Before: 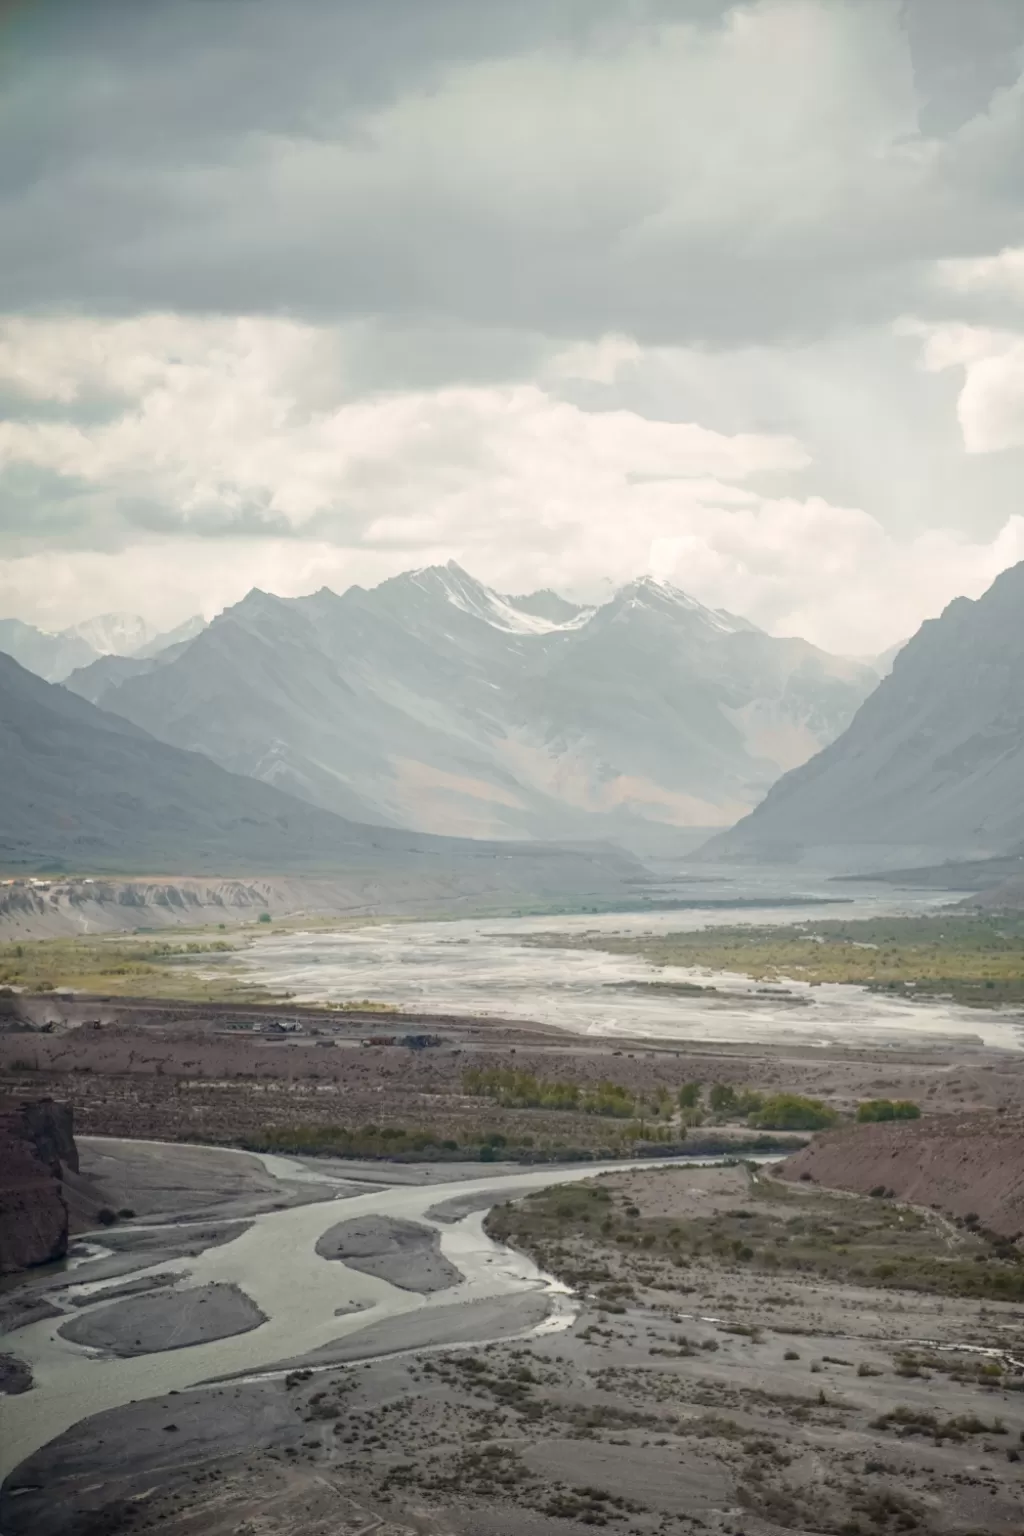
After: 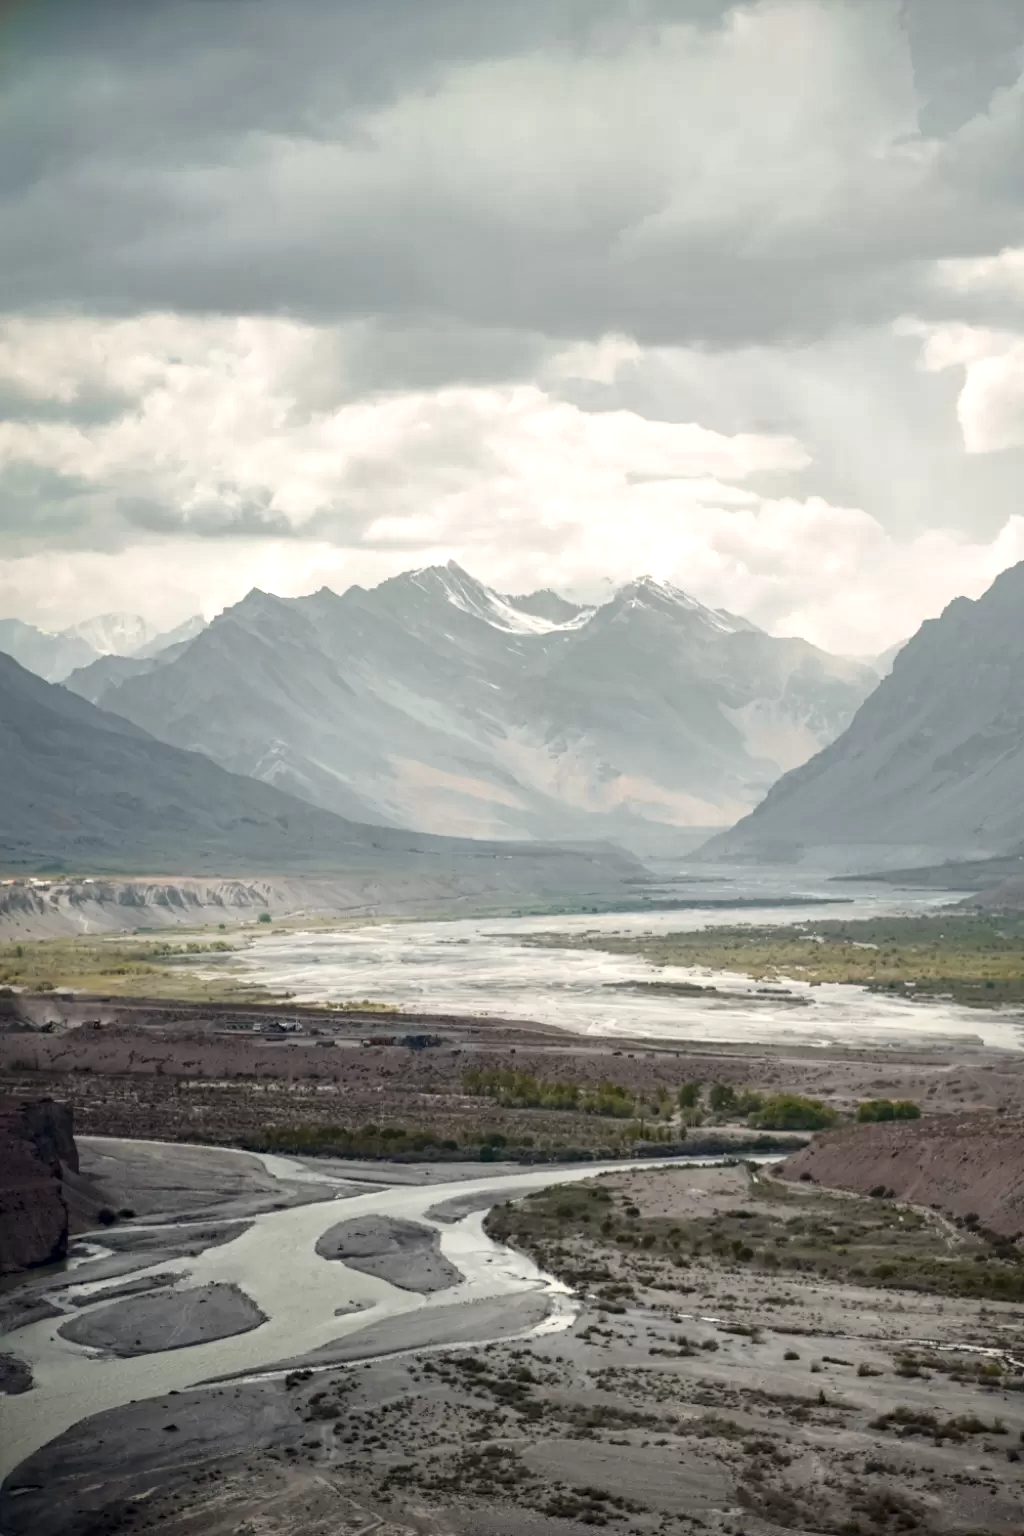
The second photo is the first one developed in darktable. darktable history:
tone equalizer: on, module defaults
local contrast: mode bilateral grid, contrast 99, coarseness 100, detail 165%, midtone range 0.2
